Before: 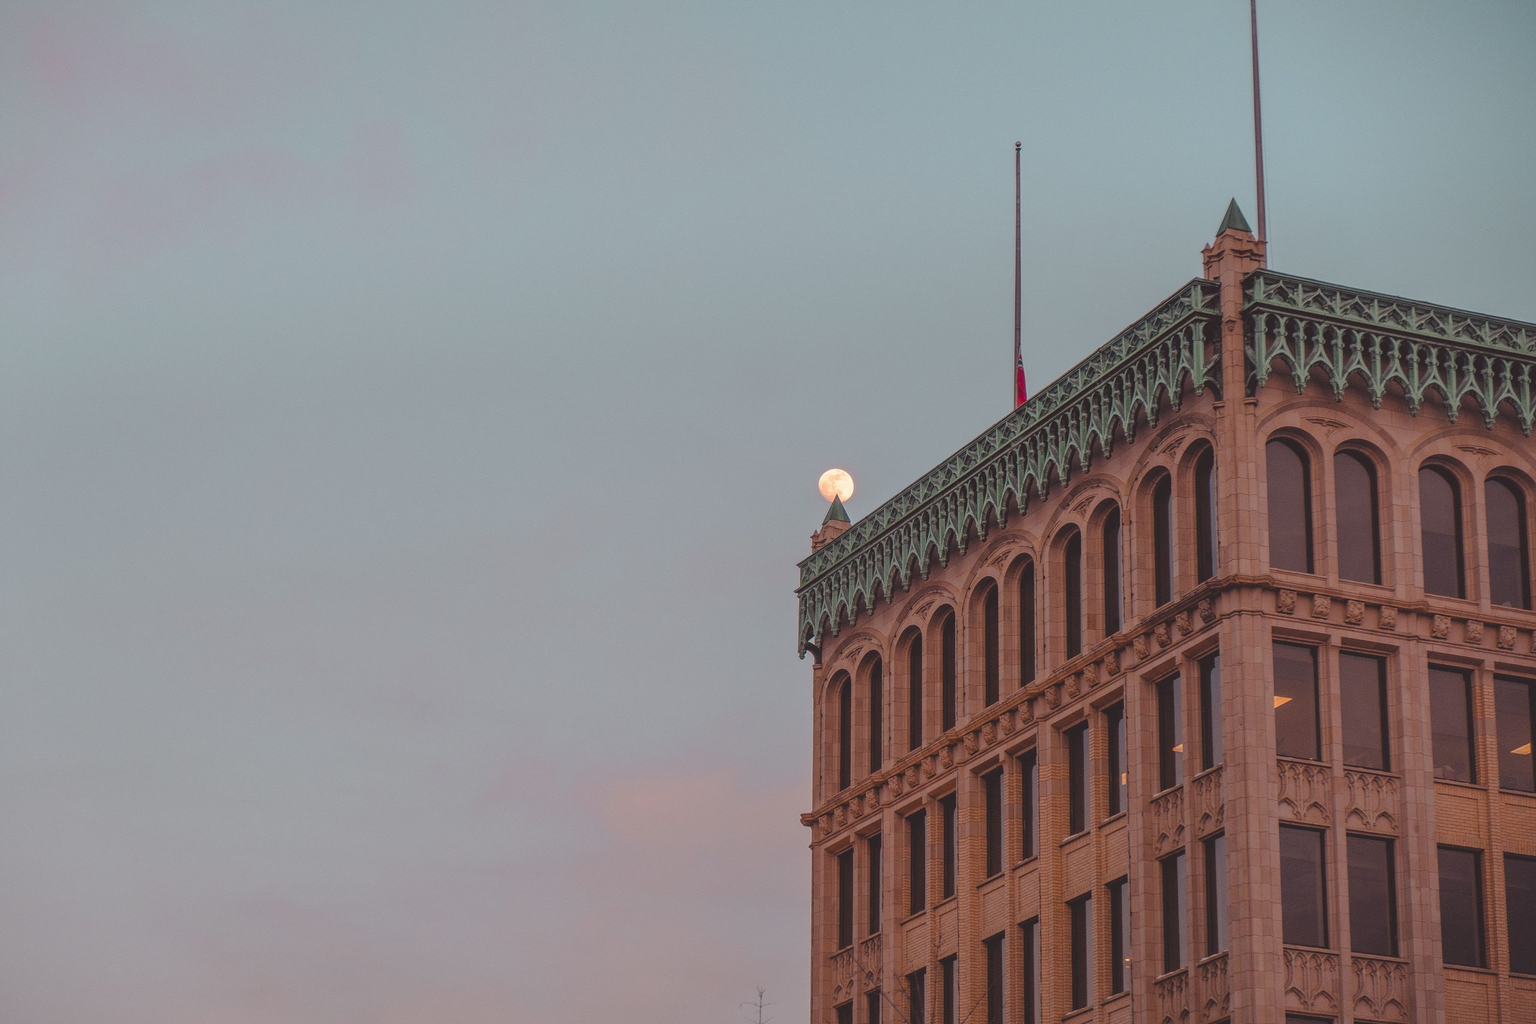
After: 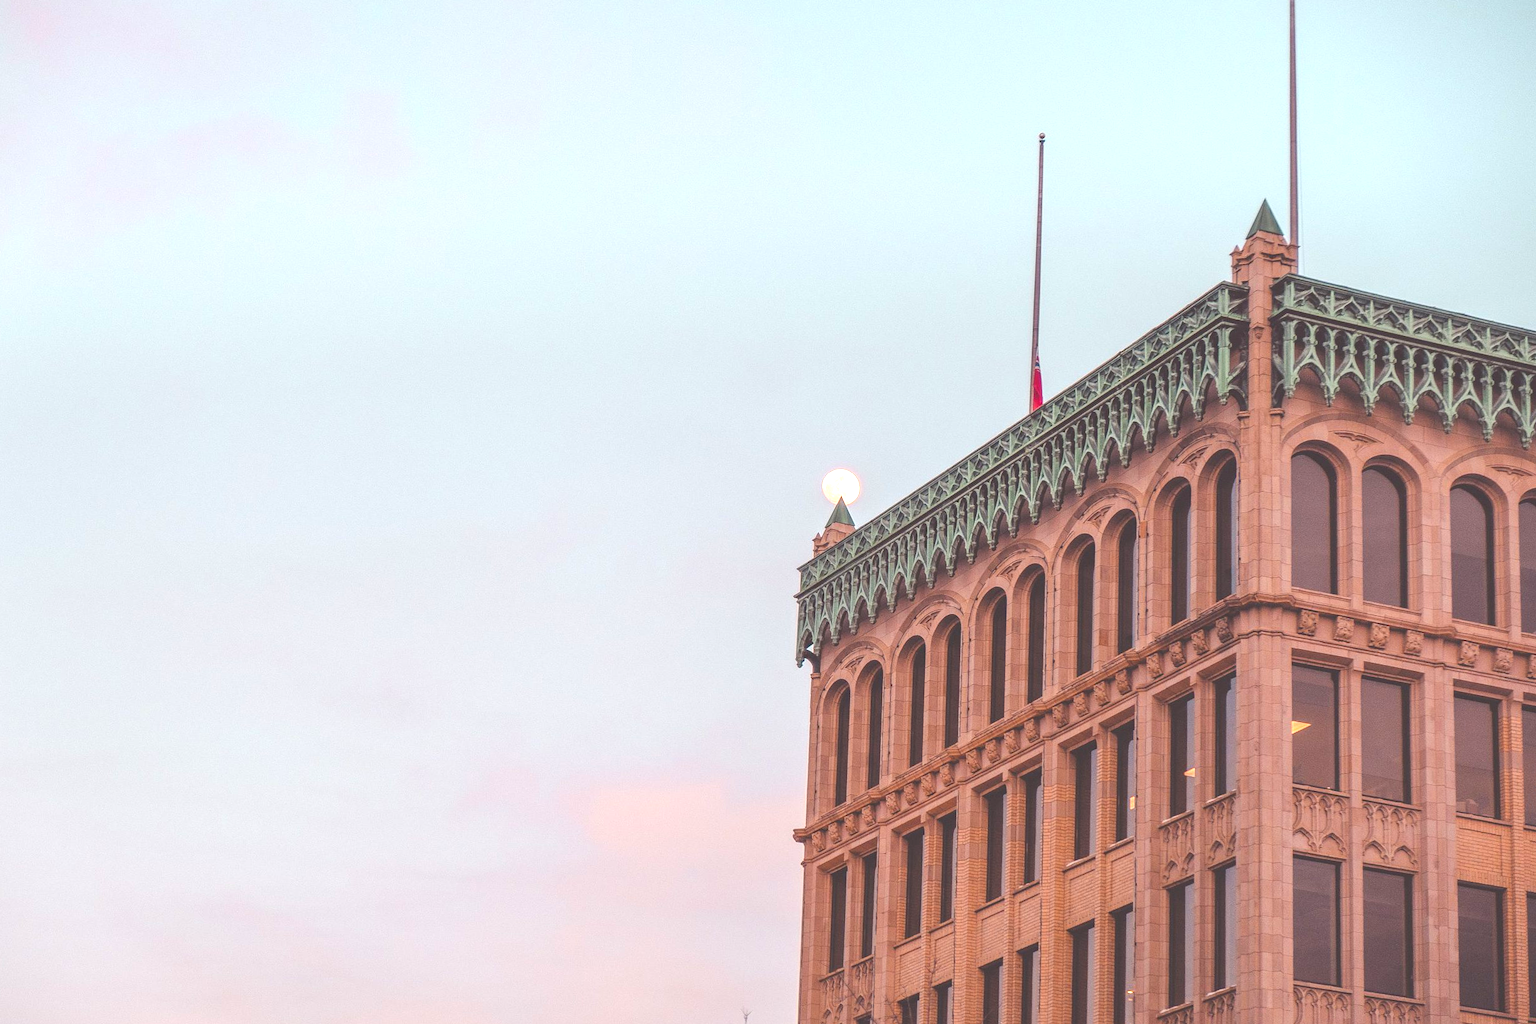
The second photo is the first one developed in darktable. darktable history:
exposure: black level correction -0.002, exposure 1.339 EV, compensate exposure bias true, compensate highlight preservation false
crop and rotate: angle -1.75°
